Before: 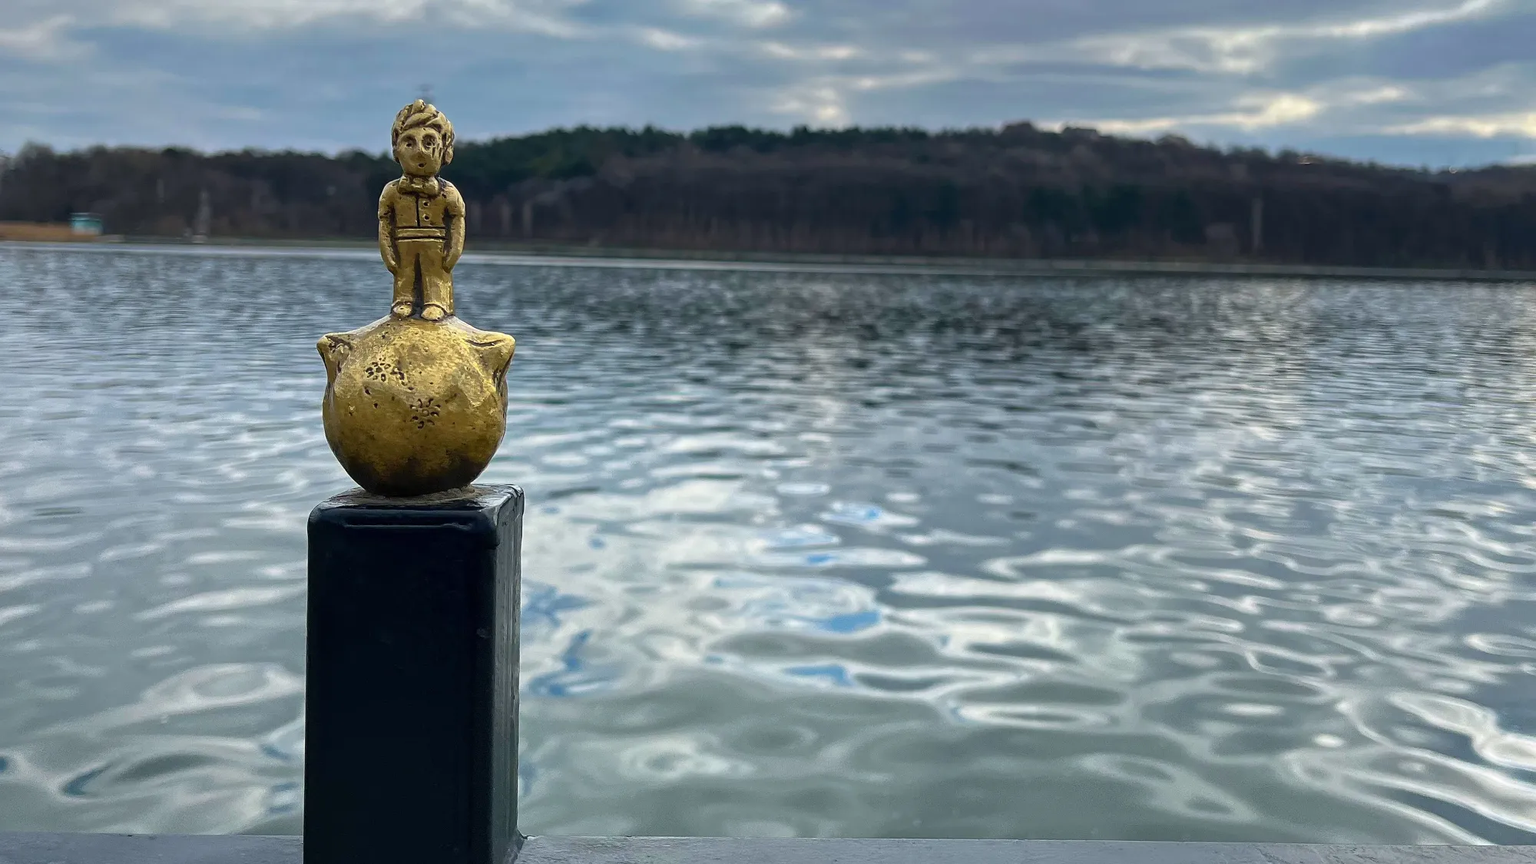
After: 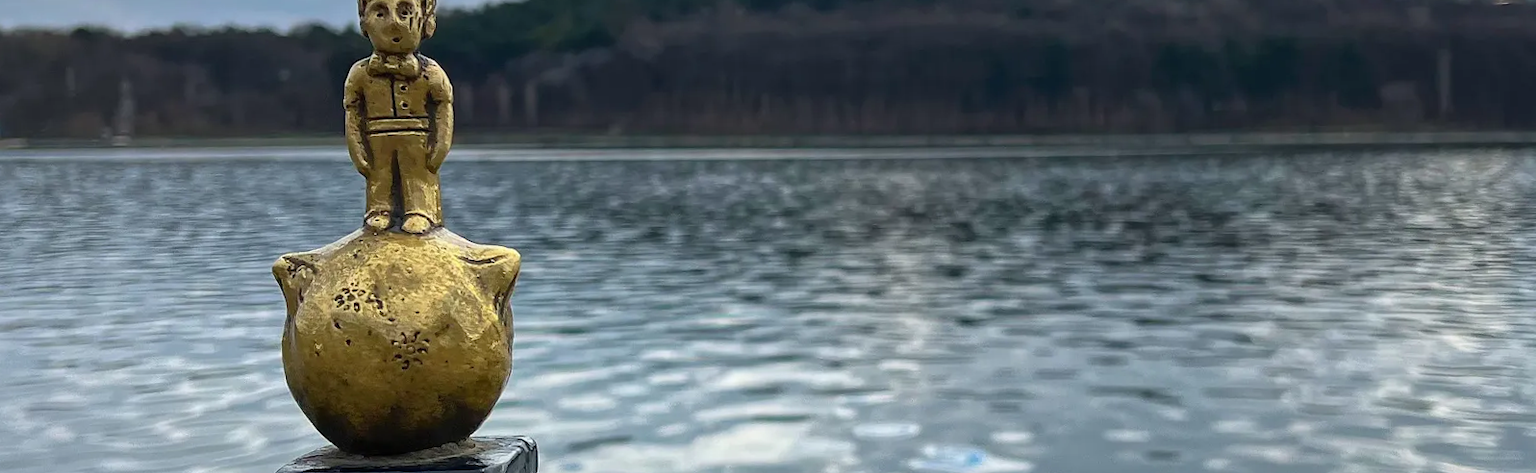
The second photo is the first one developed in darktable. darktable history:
exposure: compensate highlight preservation false
rotate and perspective: rotation -1.75°, automatic cropping off
crop: left 7.036%, top 18.398%, right 14.379%, bottom 40.043%
